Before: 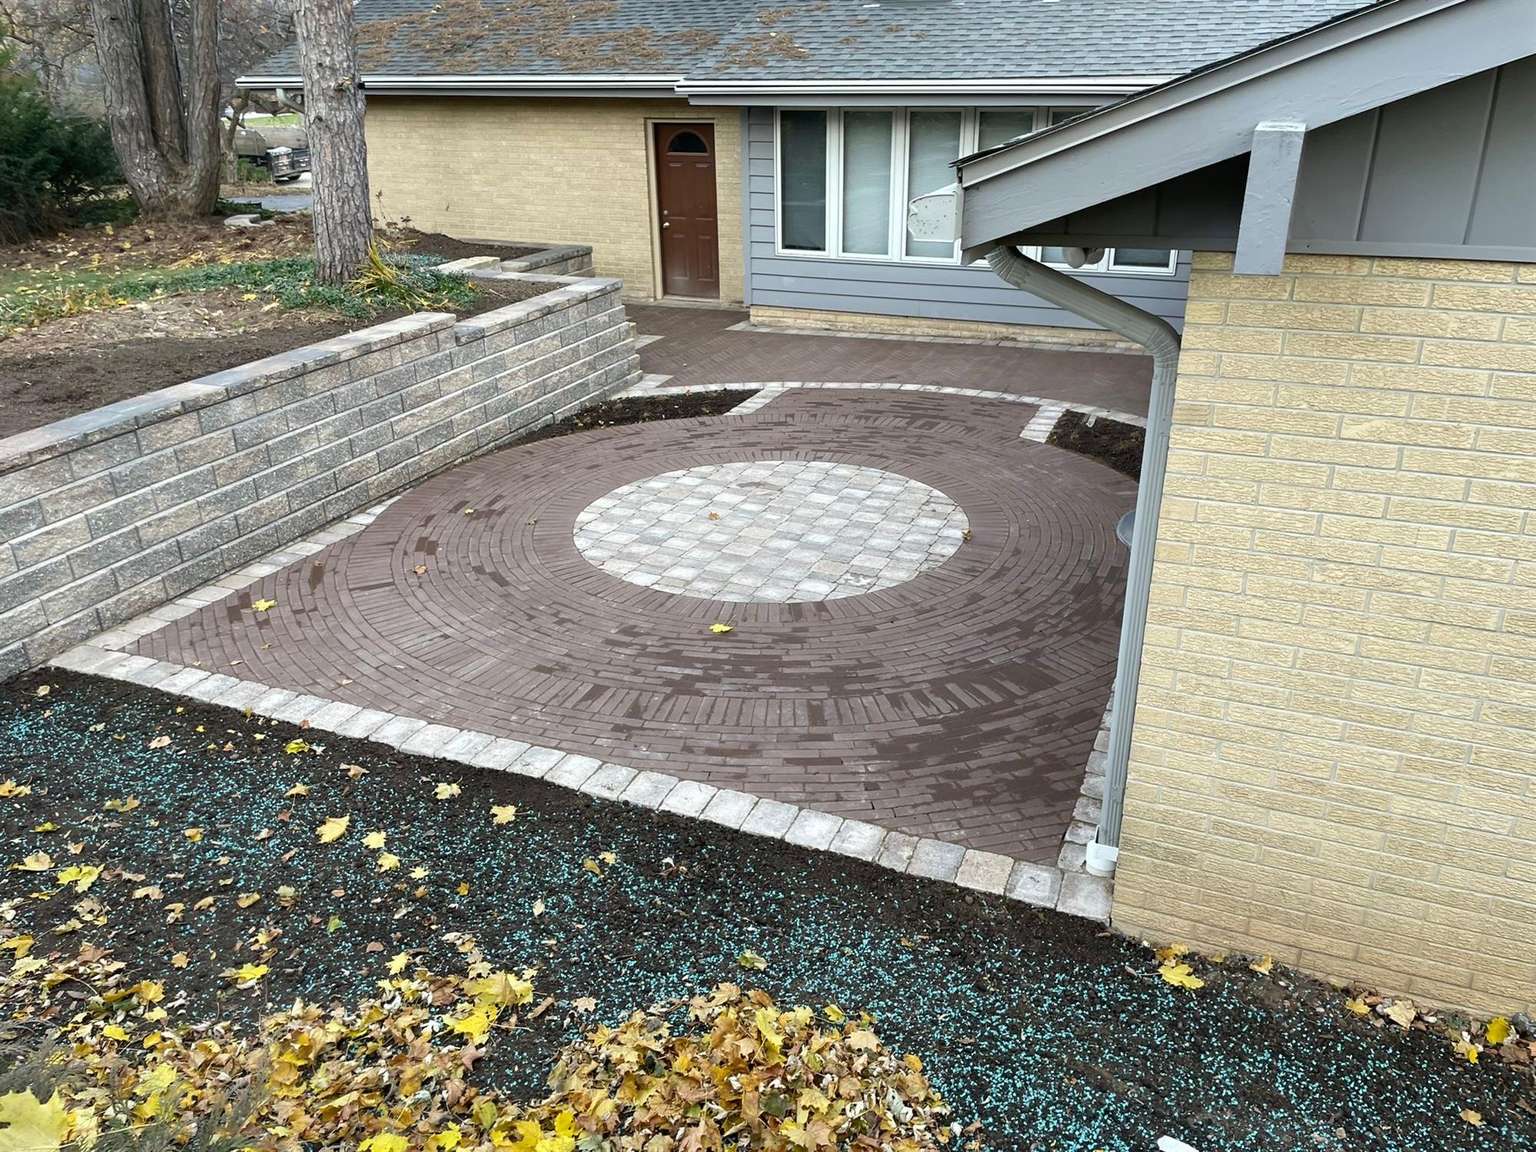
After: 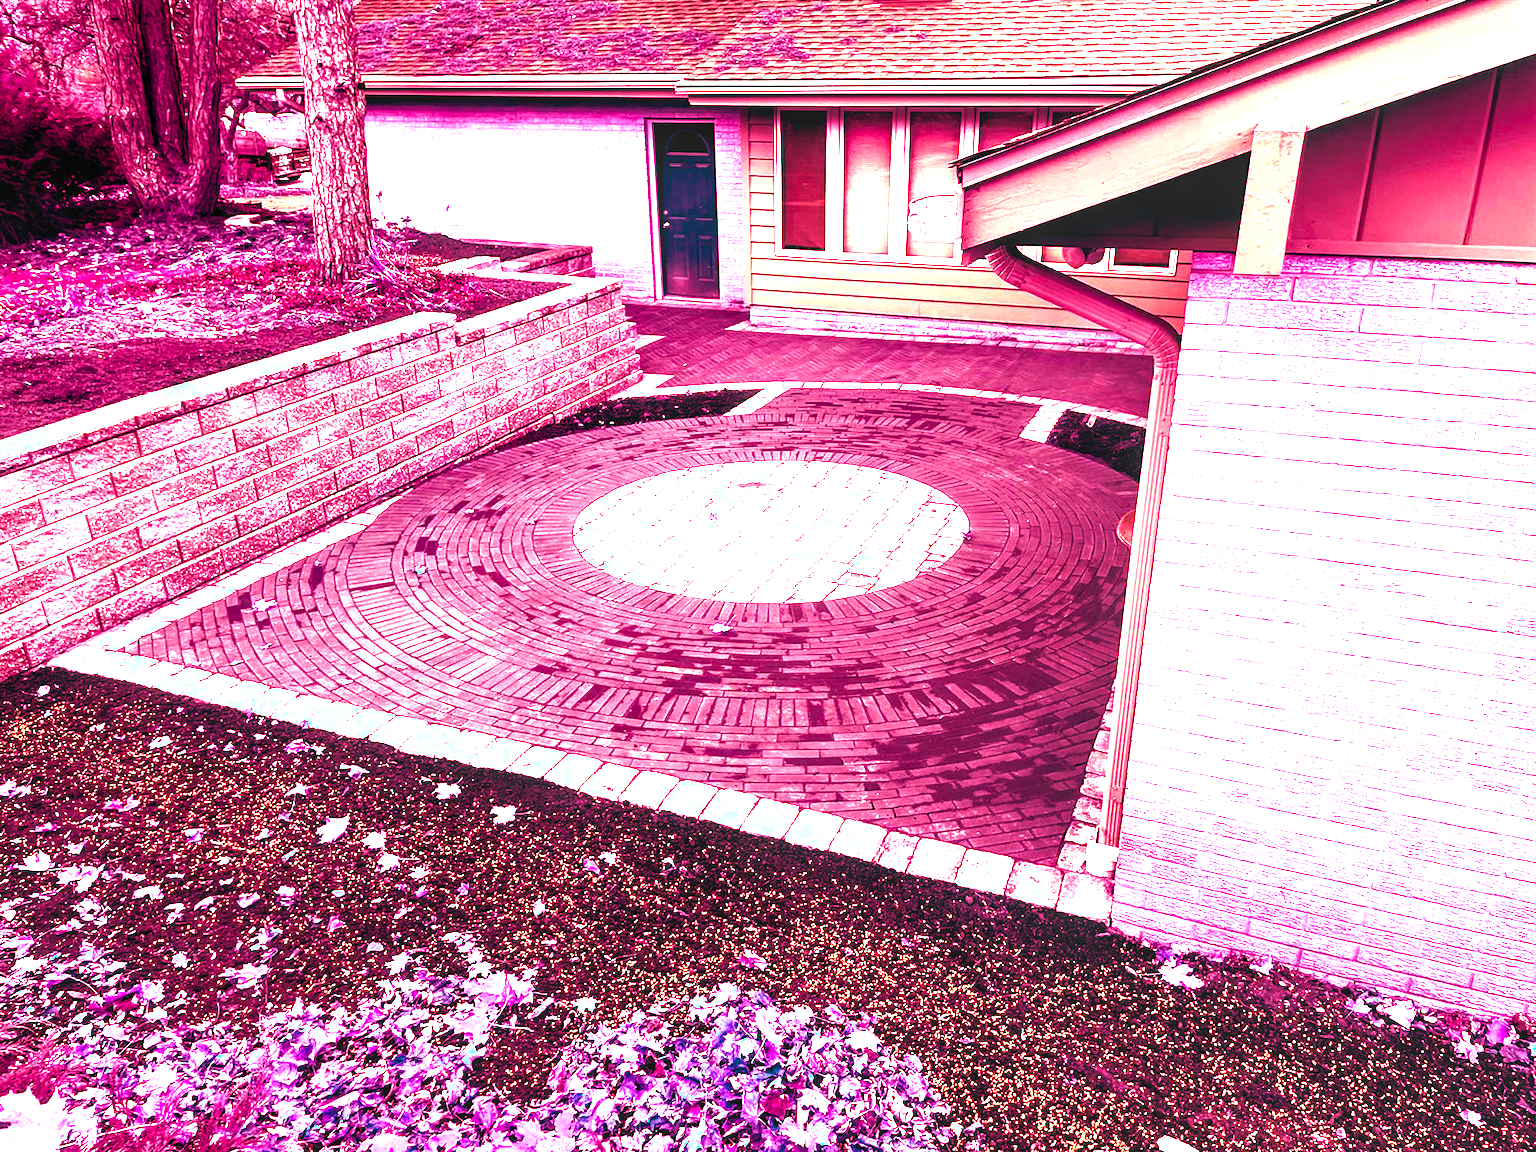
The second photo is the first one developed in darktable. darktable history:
exposure: black level correction 0, exposure 1.1 EV, compensate highlight preservation false
color balance rgb: shadows lift › luminance -18.76%, shadows lift › chroma 35.44%, power › luminance -3.76%, power › hue 142.17°, highlights gain › chroma 7.5%, highlights gain › hue 184.75°, global offset › luminance -0.52%, global offset › chroma 0.91%, global offset › hue 173.36°, shadows fall-off 300%, white fulcrum 2 EV, highlights fall-off 300%, linear chroma grading › shadows 17.19%, linear chroma grading › highlights 61.12%, linear chroma grading › global chroma 50%, hue shift -150.52°, perceptual brilliance grading › global brilliance 12%, mask middle-gray fulcrum 100%, contrast gray fulcrum 38.43%, contrast 35.15%, saturation formula JzAzBz (2021)
local contrast: on, module defaults
